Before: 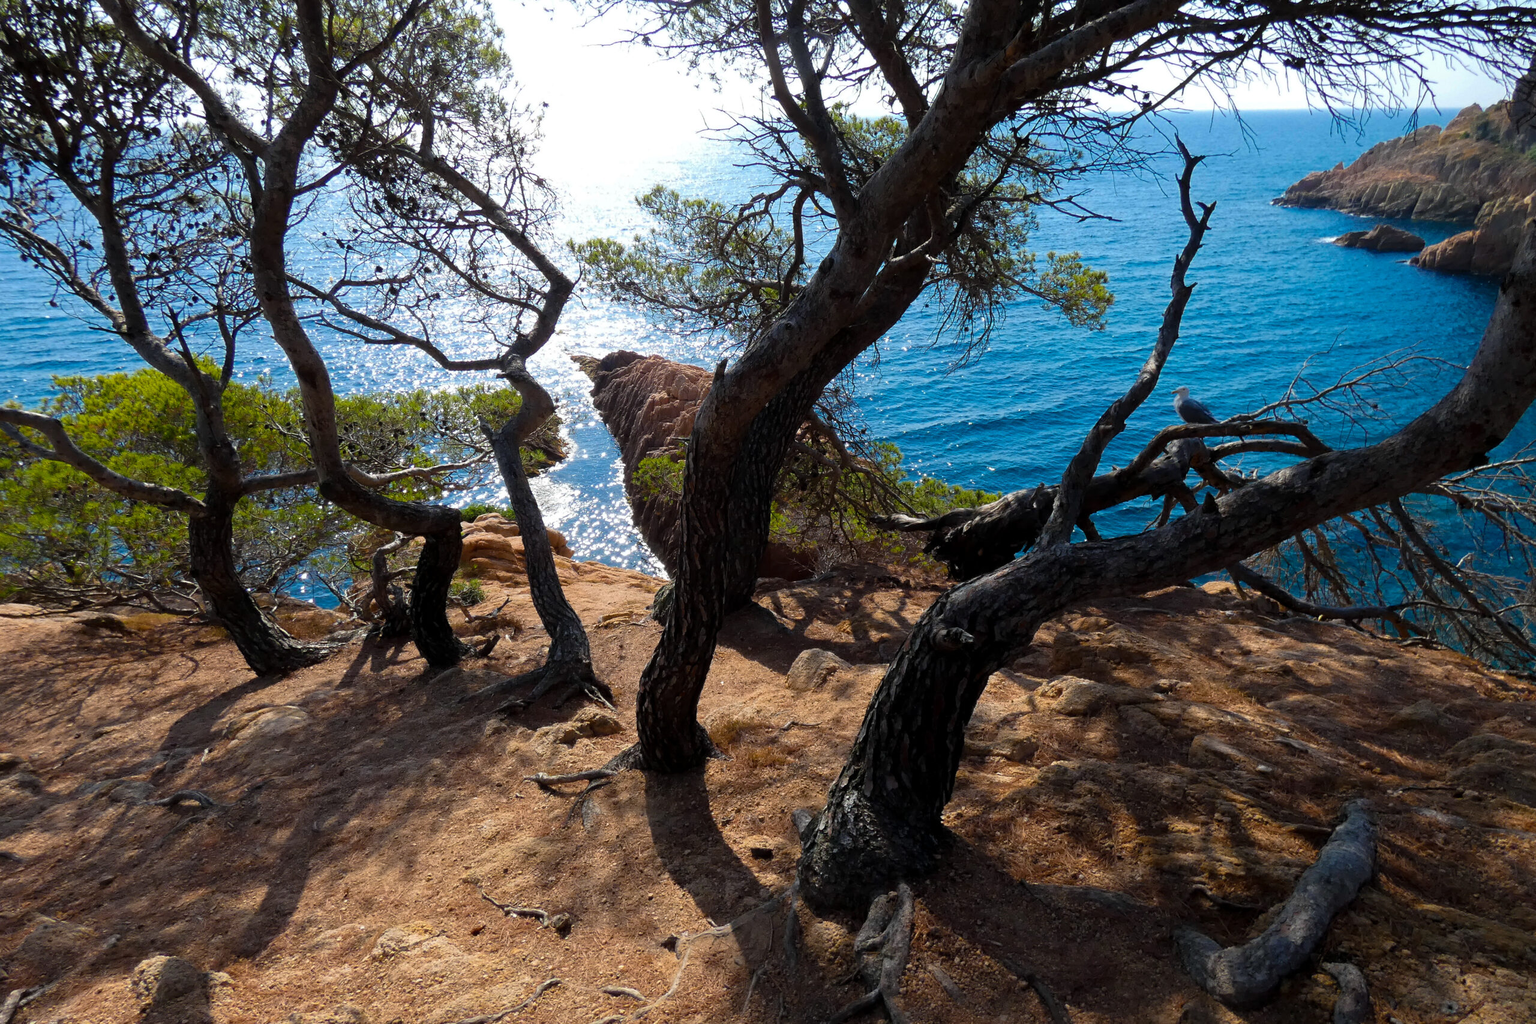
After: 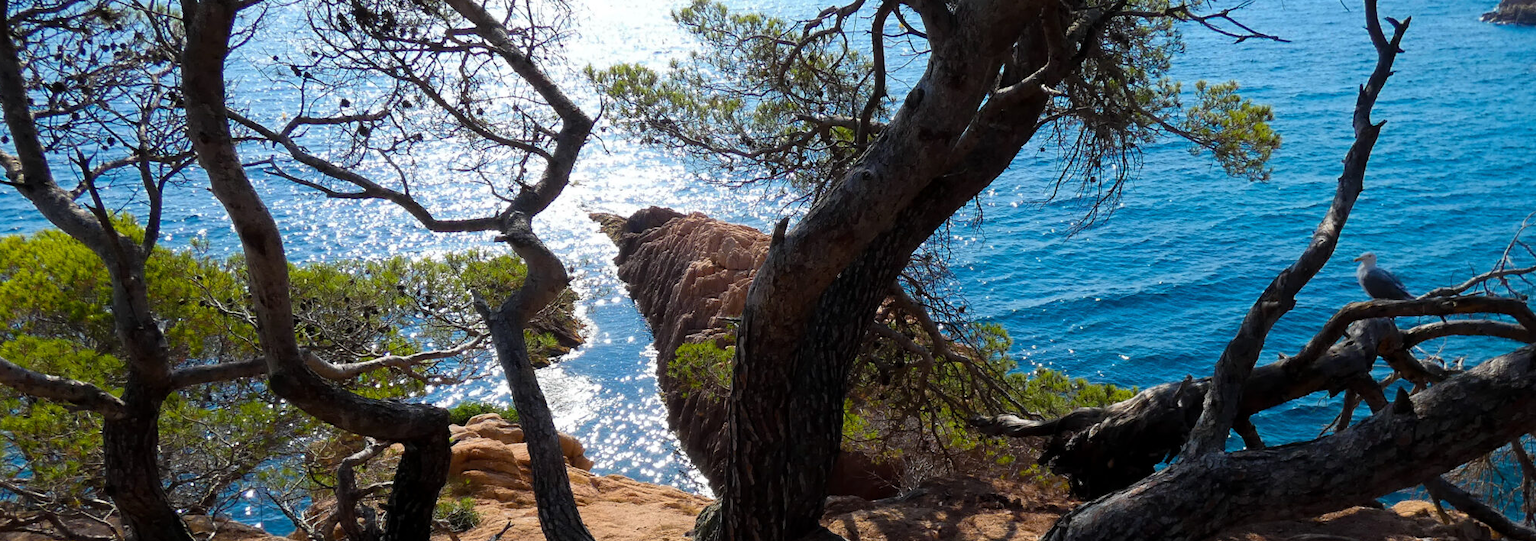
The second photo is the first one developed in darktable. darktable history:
crop: left 7.036%, top 18.398%, right 14.379%, bottom 40.043%
rotate and perspective: automatic cropping original format, crop left 0, crop top 0
